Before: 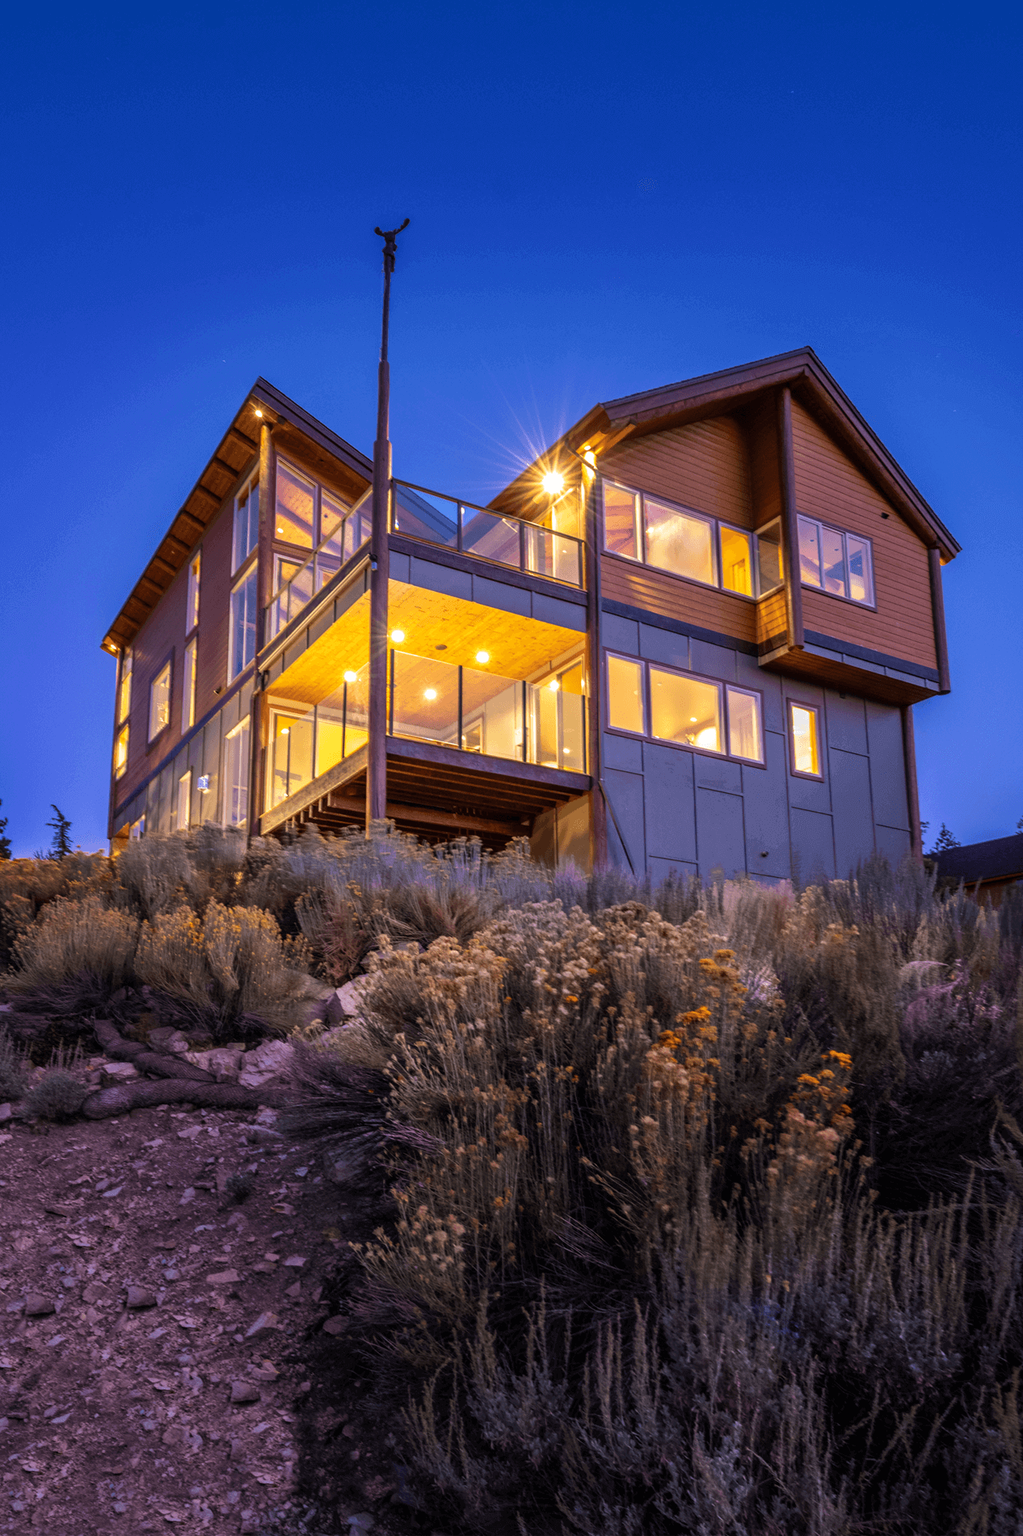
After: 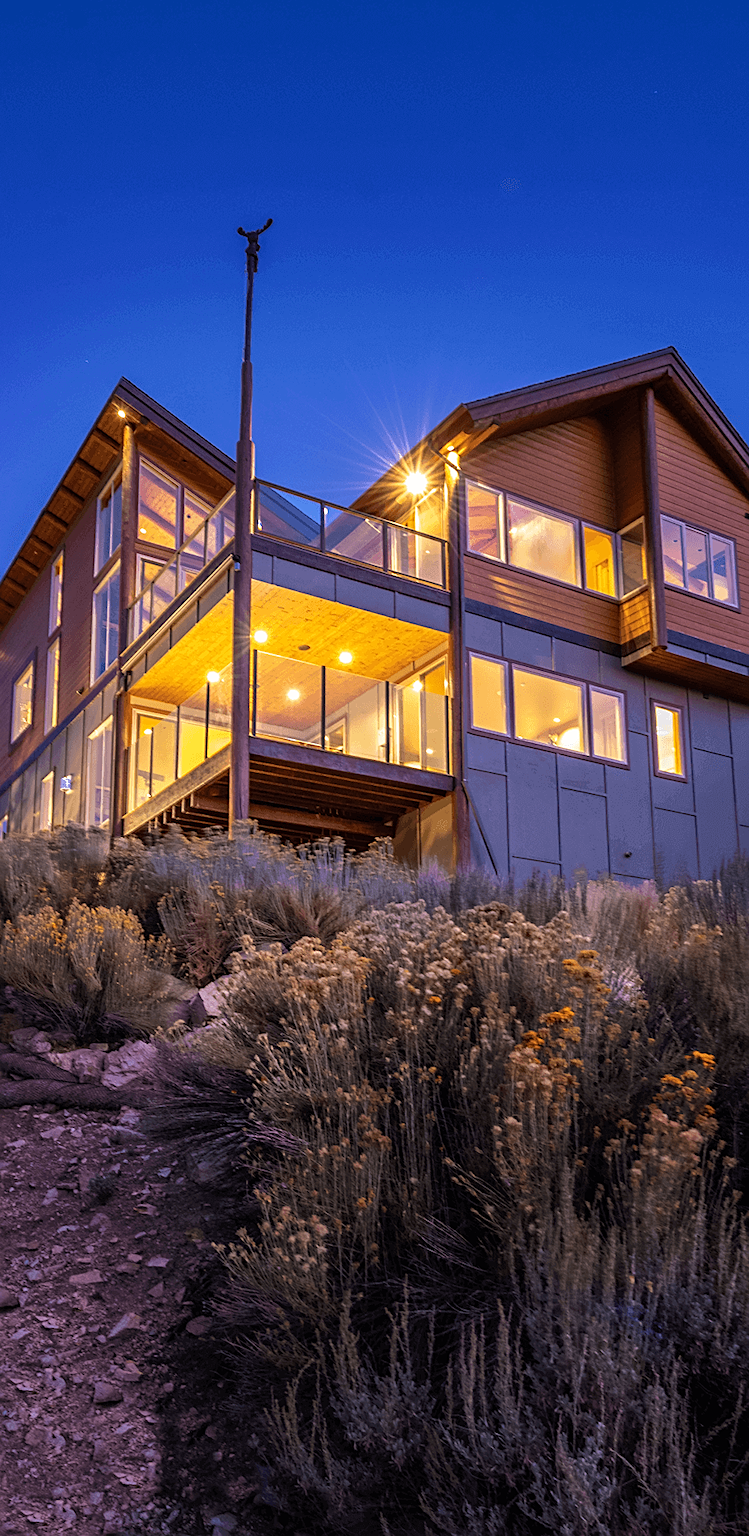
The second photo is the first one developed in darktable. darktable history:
sharpen: on, module defaults
crop: left 13.443%, right 13.31%
